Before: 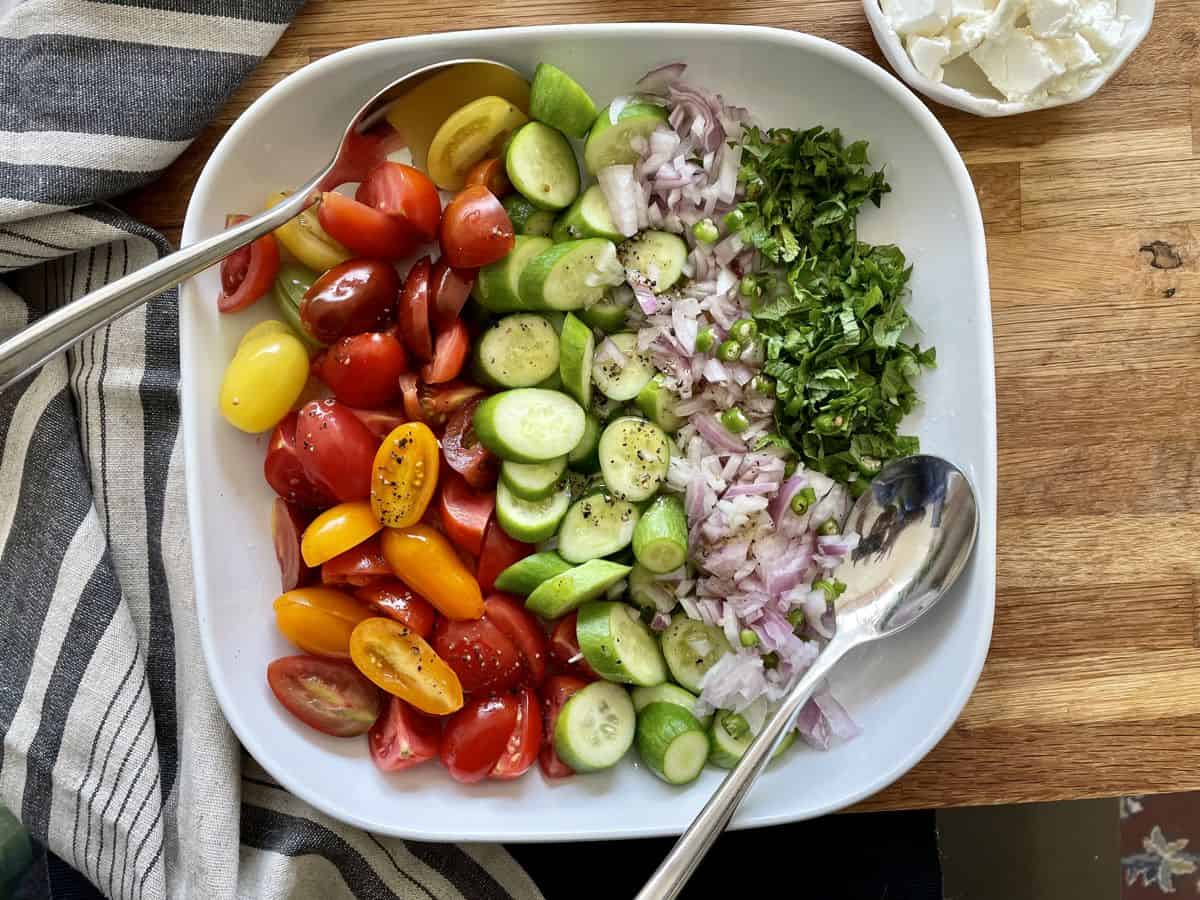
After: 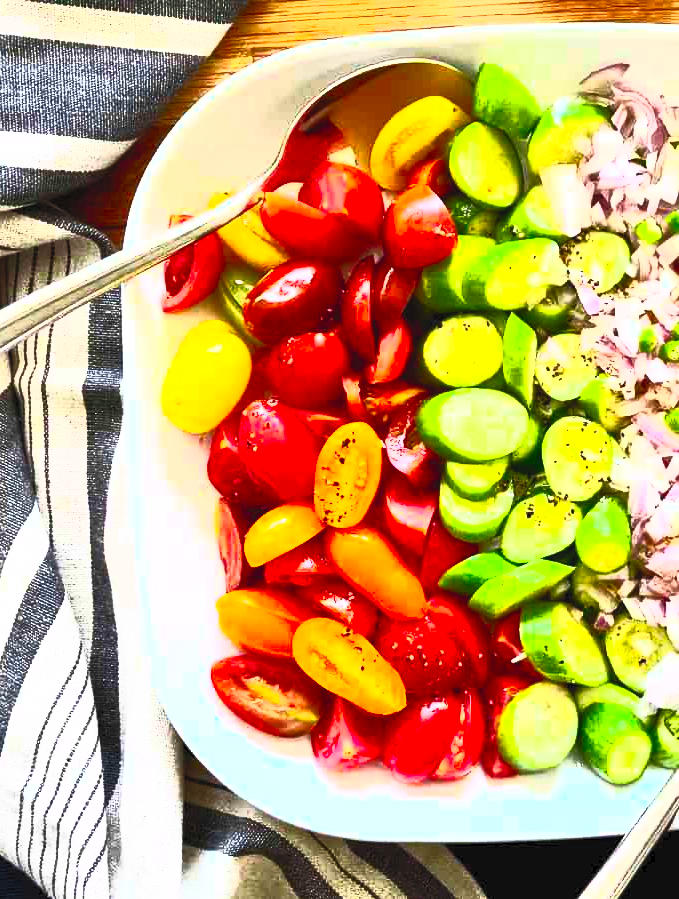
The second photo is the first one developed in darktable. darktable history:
crop: left 4.755%, right 38.586%
contrast brightness saturation: contrast 0.994, brightness 0.981, saturation 0.986
tone equalizer: -8 EV -0.401 EV, -7 EV -0.393 EV, -6 EV -0.299 EV, -5 EV -0.221 EV, -3 EV 0.227 EV, -2 EV 0.34 EV, -1 EV 0.409 EV, +0 EV 0.435 EV, edges refinement/feathering 500, mask exposure compensation -1.57 EV, preserve details no
